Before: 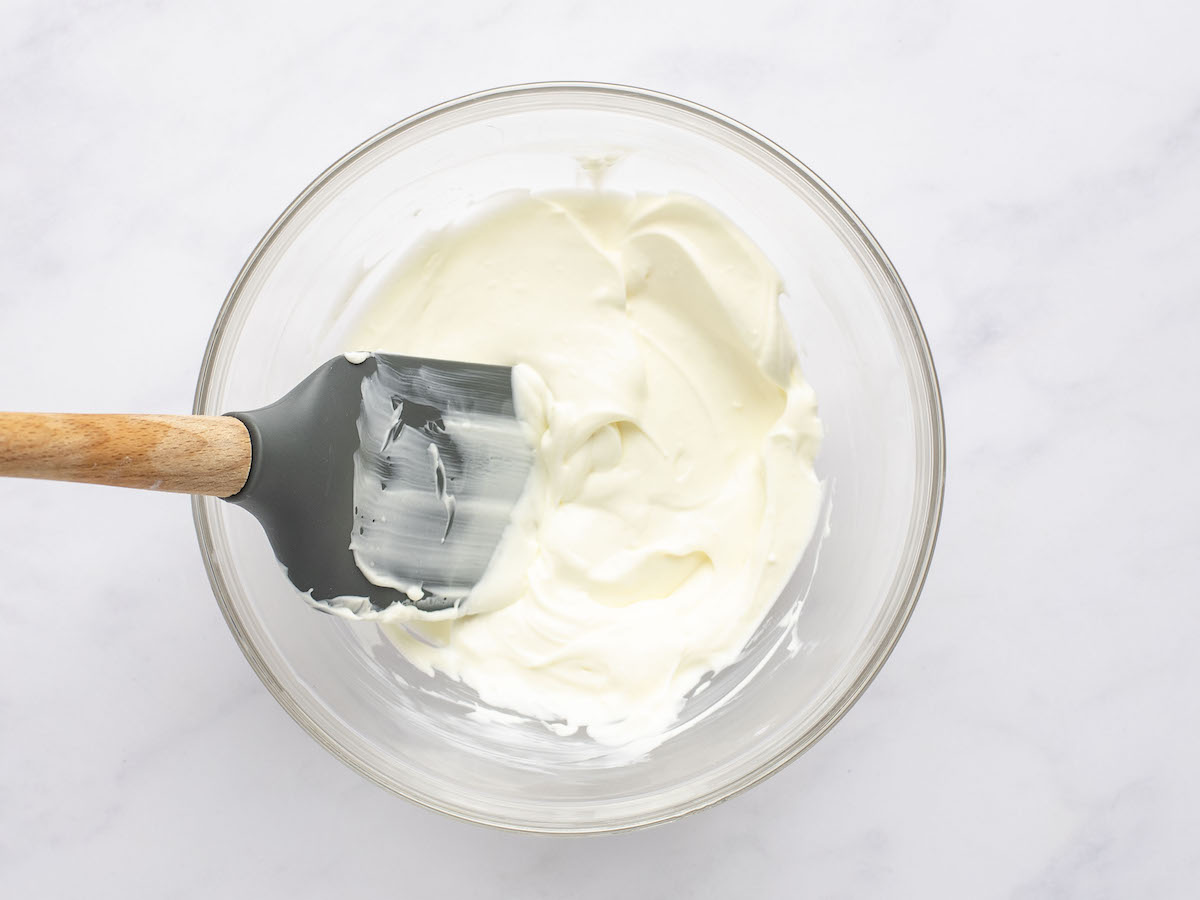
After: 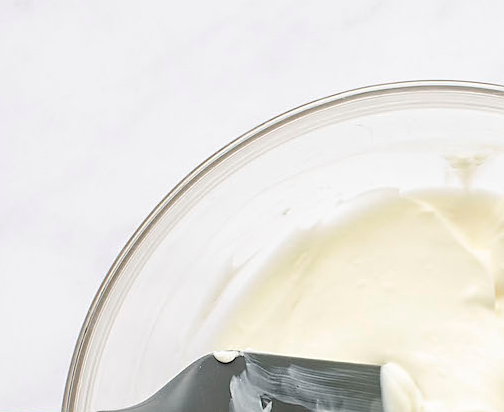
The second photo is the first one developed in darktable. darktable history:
haze removal: strength 0.102, compatibility mode true, adaptive false
crop and rotate: left 10.98%, top 0.12%, right 46.974%, bottom 54.066%
sharpen: radius 1.842, amount 0.416, threshold 1.636
